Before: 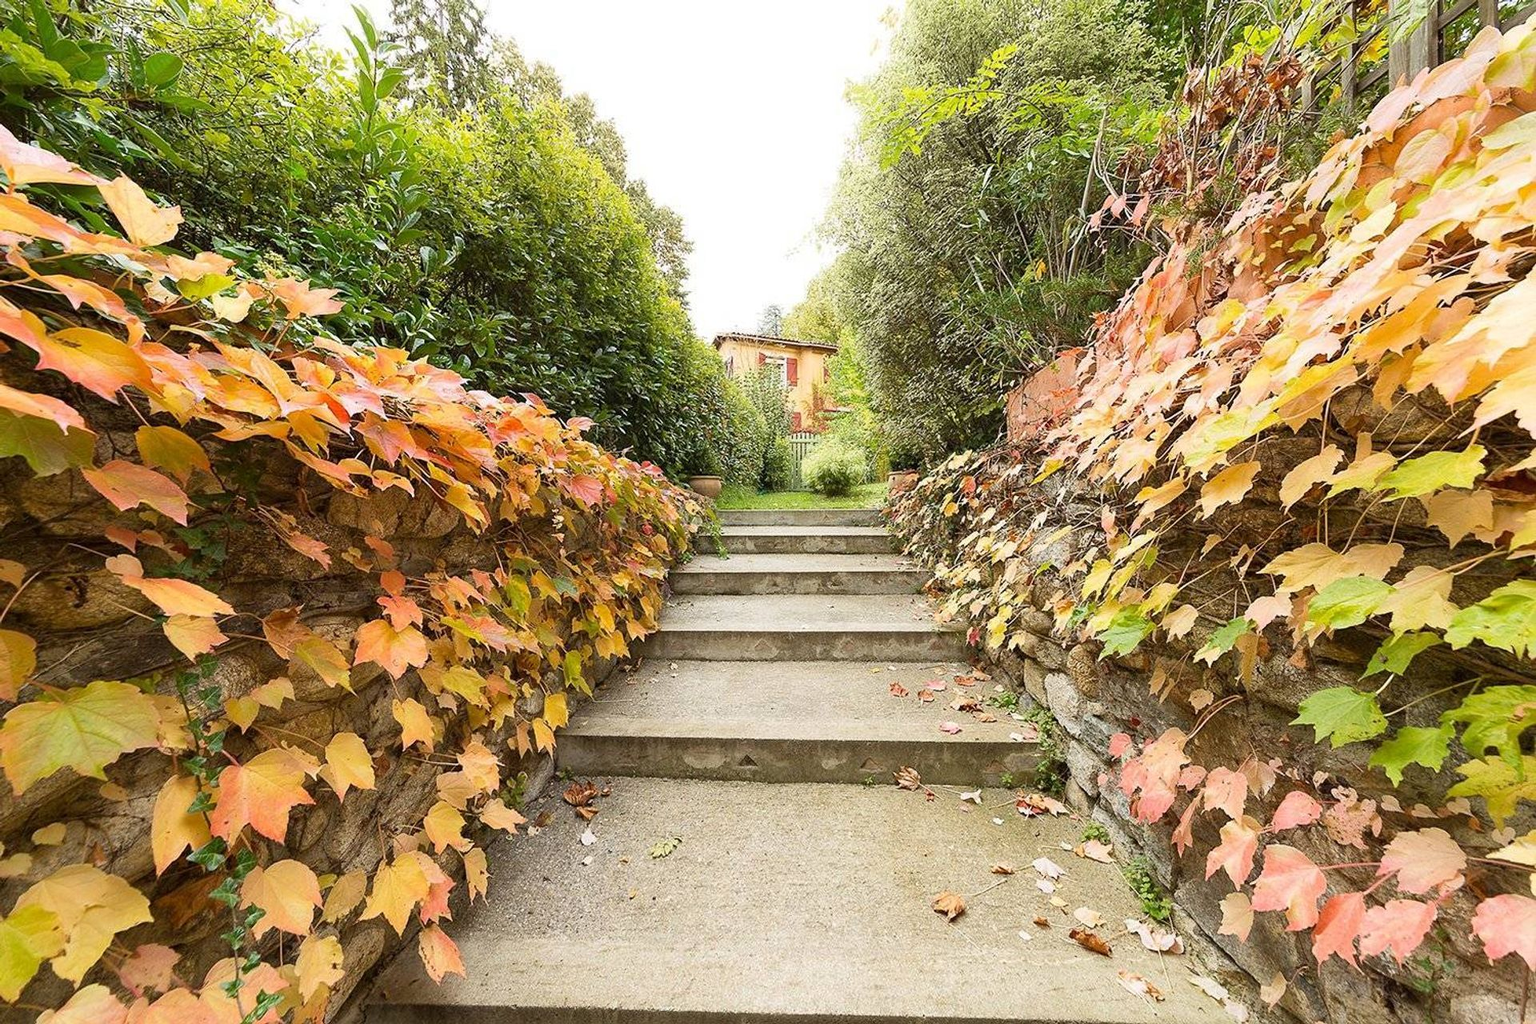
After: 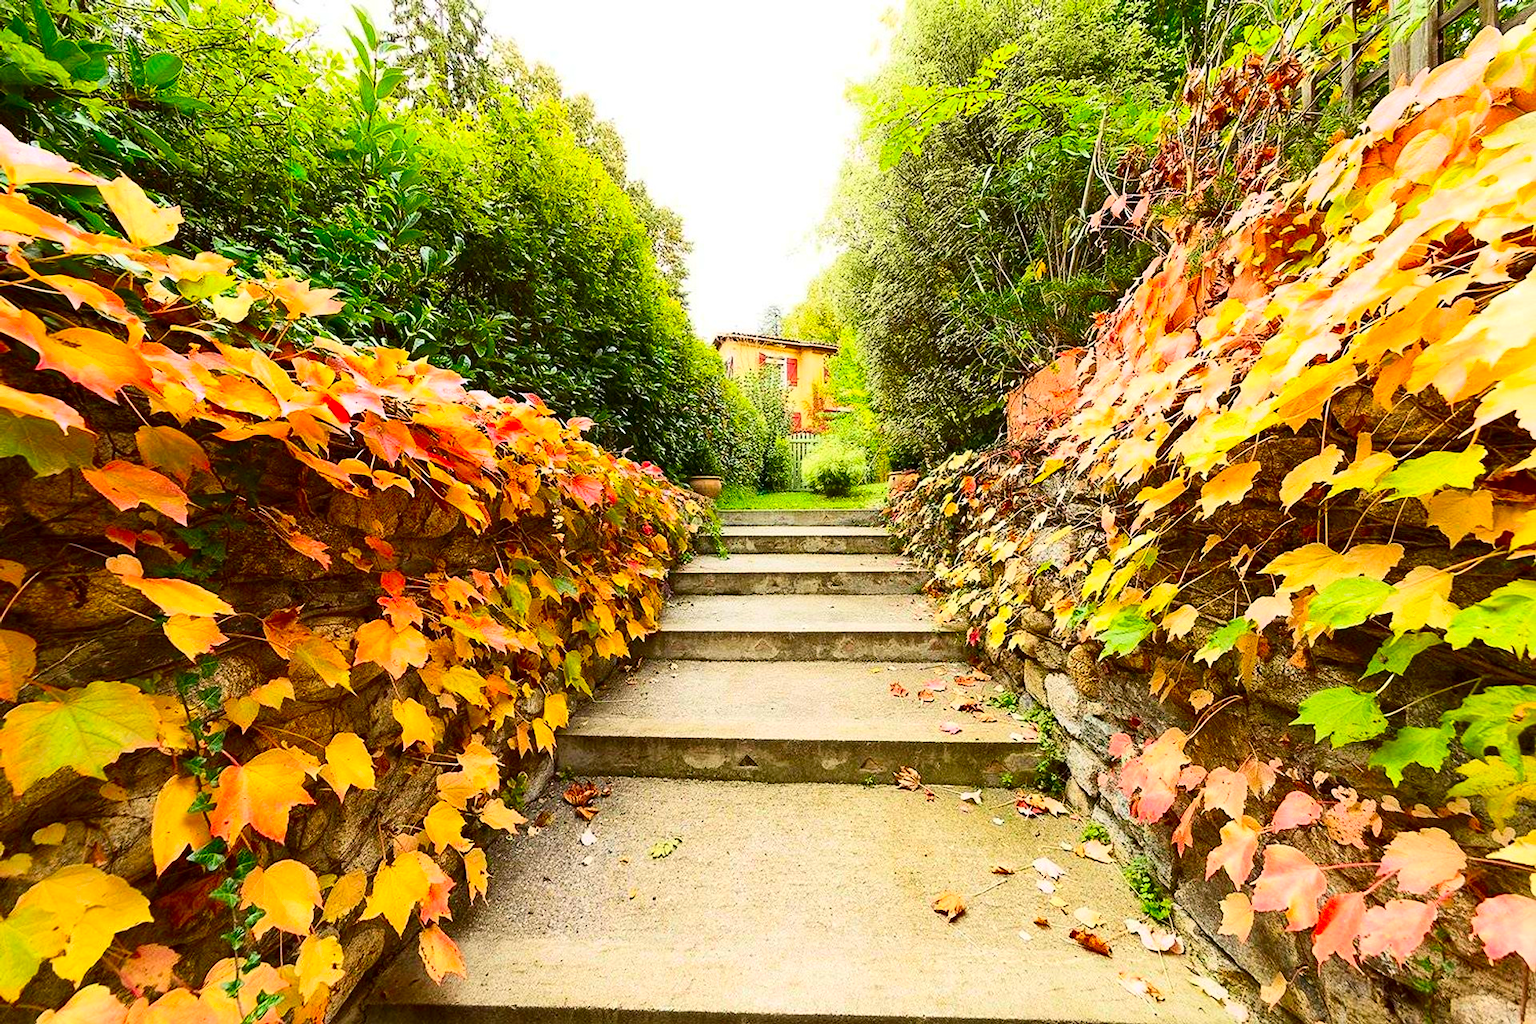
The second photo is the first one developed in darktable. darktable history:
contrast brightness saturation: contrast 0.264, brightness 0.016, saturation 0.883
